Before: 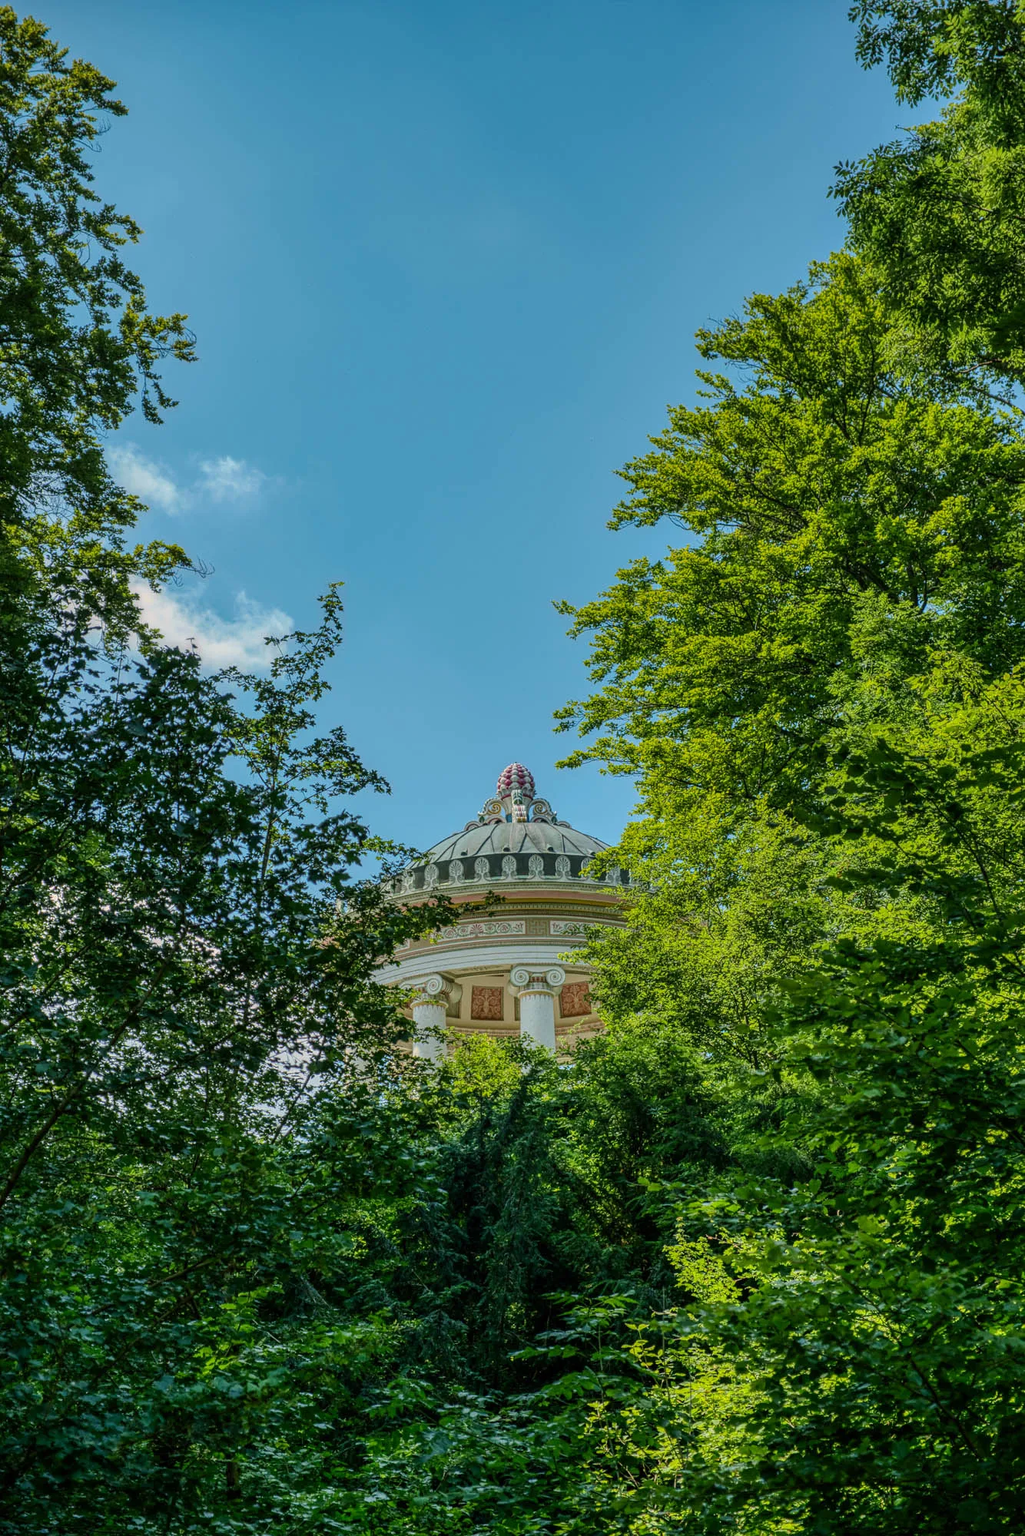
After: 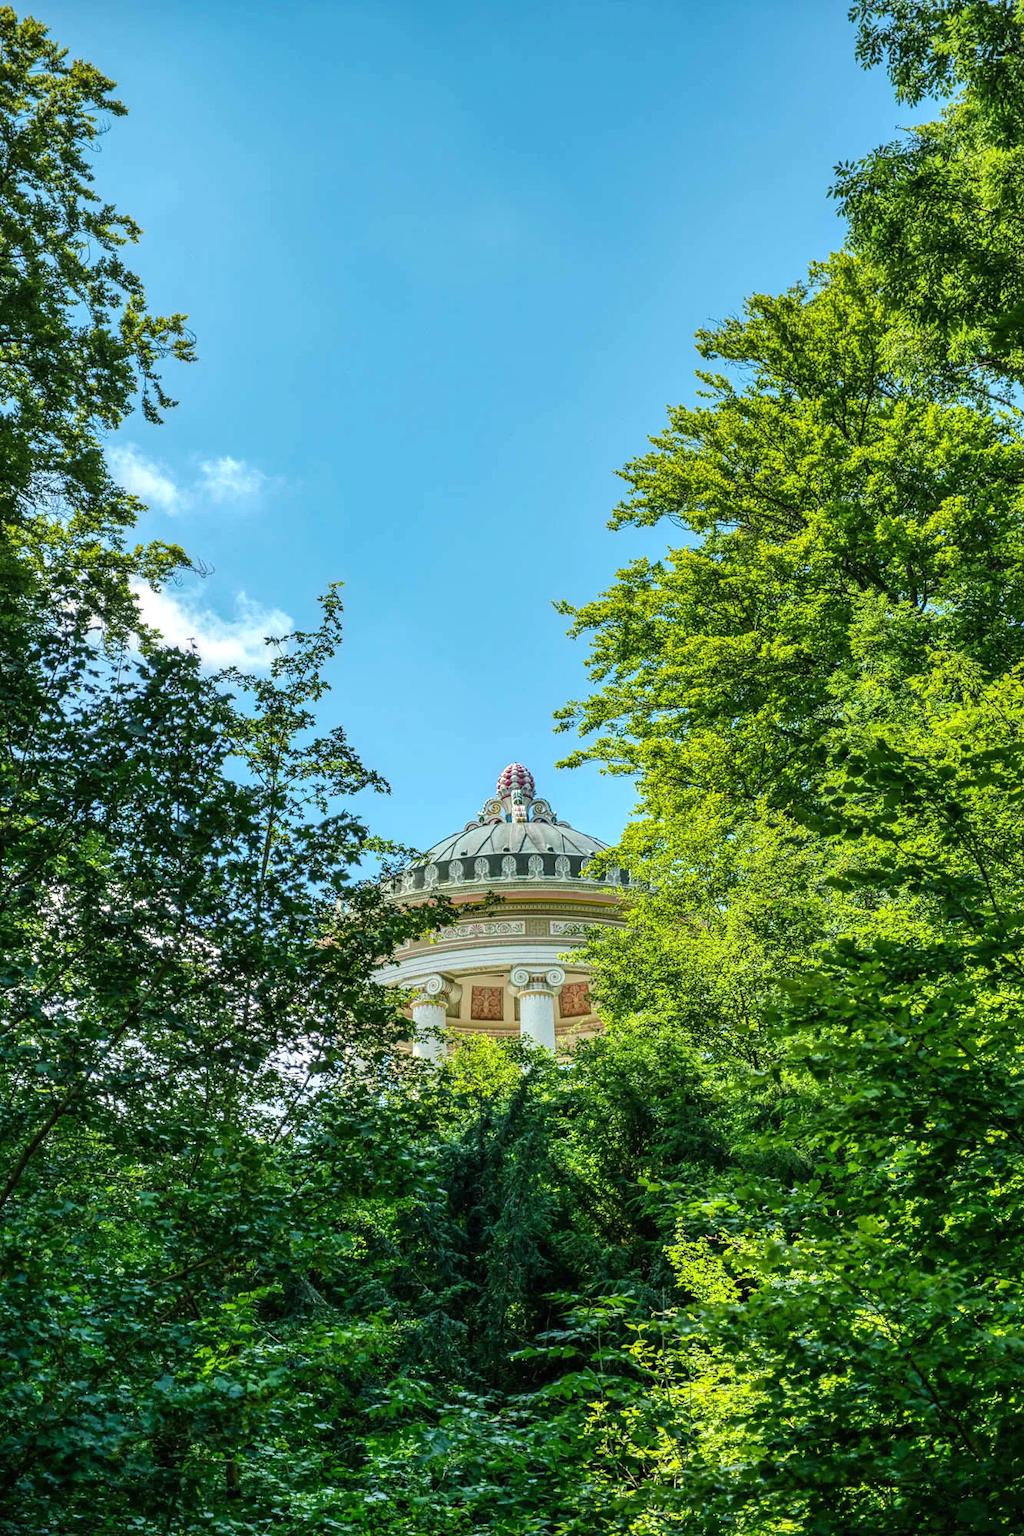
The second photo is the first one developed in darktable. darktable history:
base curve: preserve colors none
exposure: black level correction 0, exposure 0.697 EV, compensate highlight preservation false
